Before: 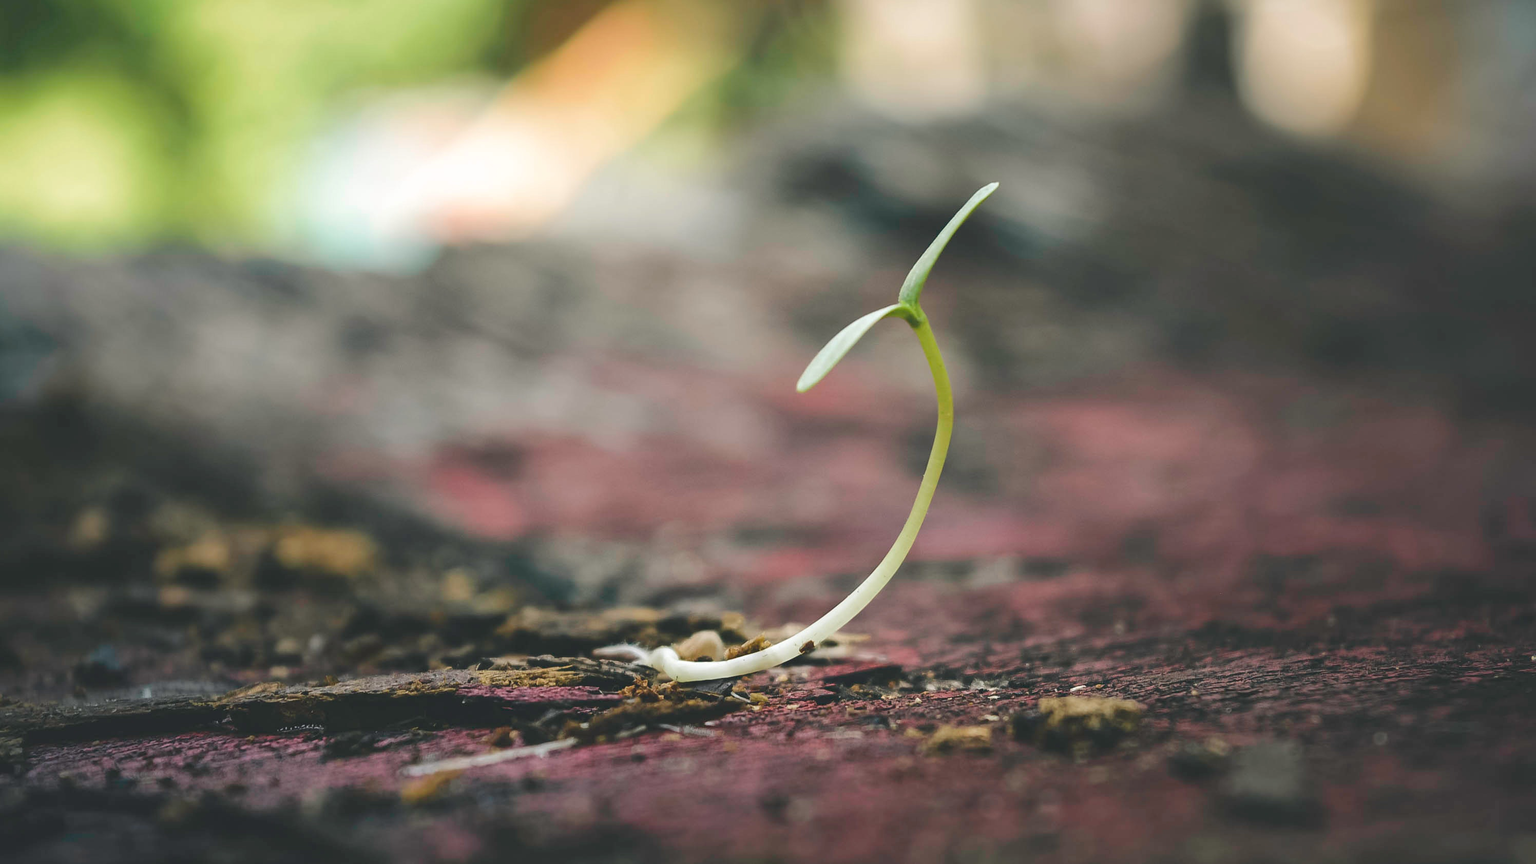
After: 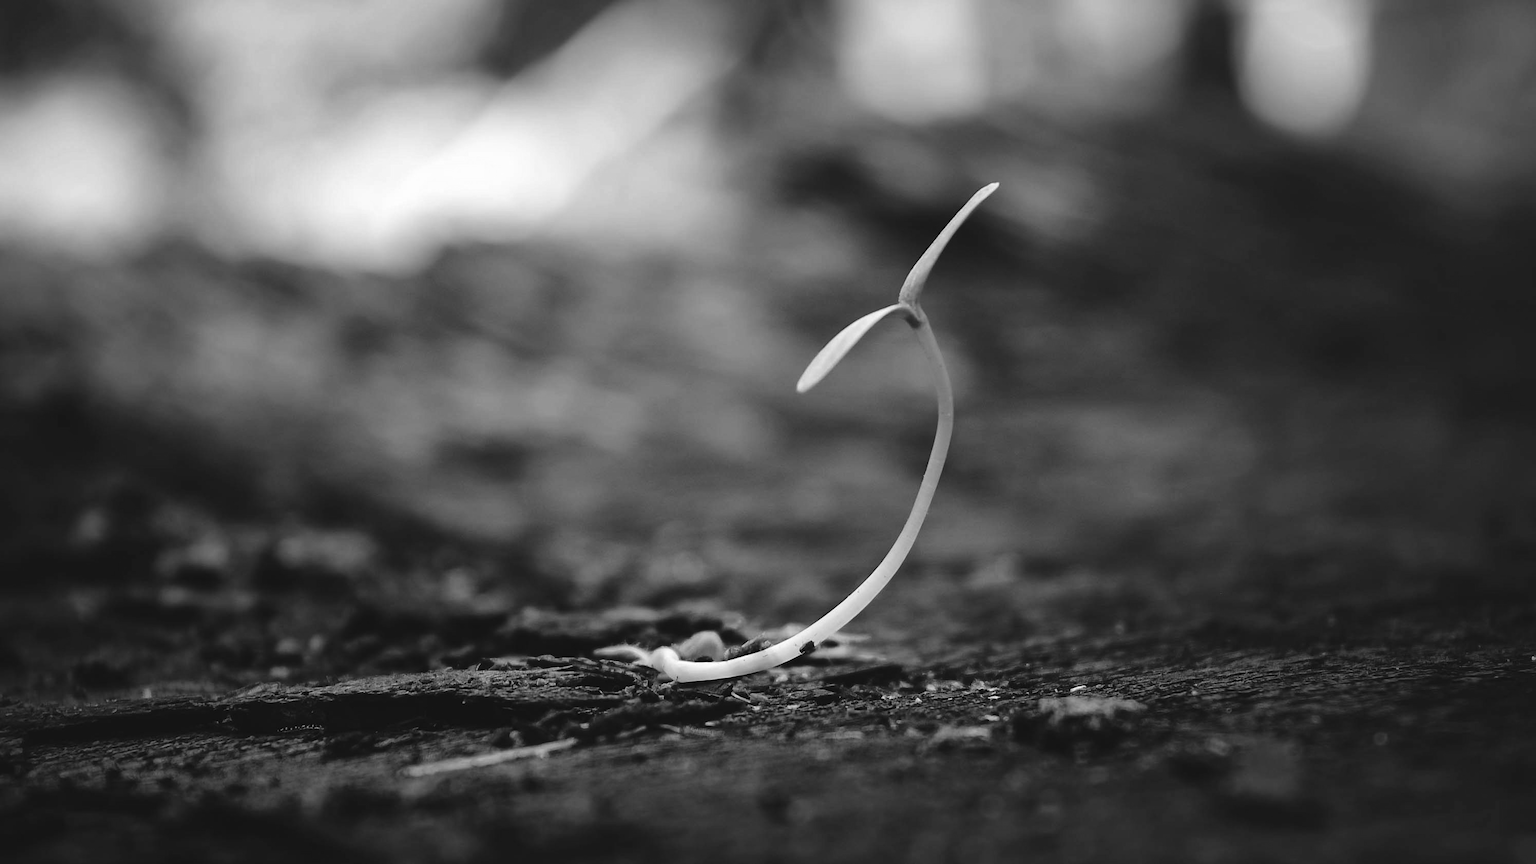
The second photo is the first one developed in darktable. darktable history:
contrast brightness saturation: contrast 0.13, brightness -0.24, saturation 0.14
color contrast: green-magenta contrast 1.73, blue-yellow contrast 1.15
shadows and highlights: shadows 25, highlights -25
monochrome: on, module defaults
